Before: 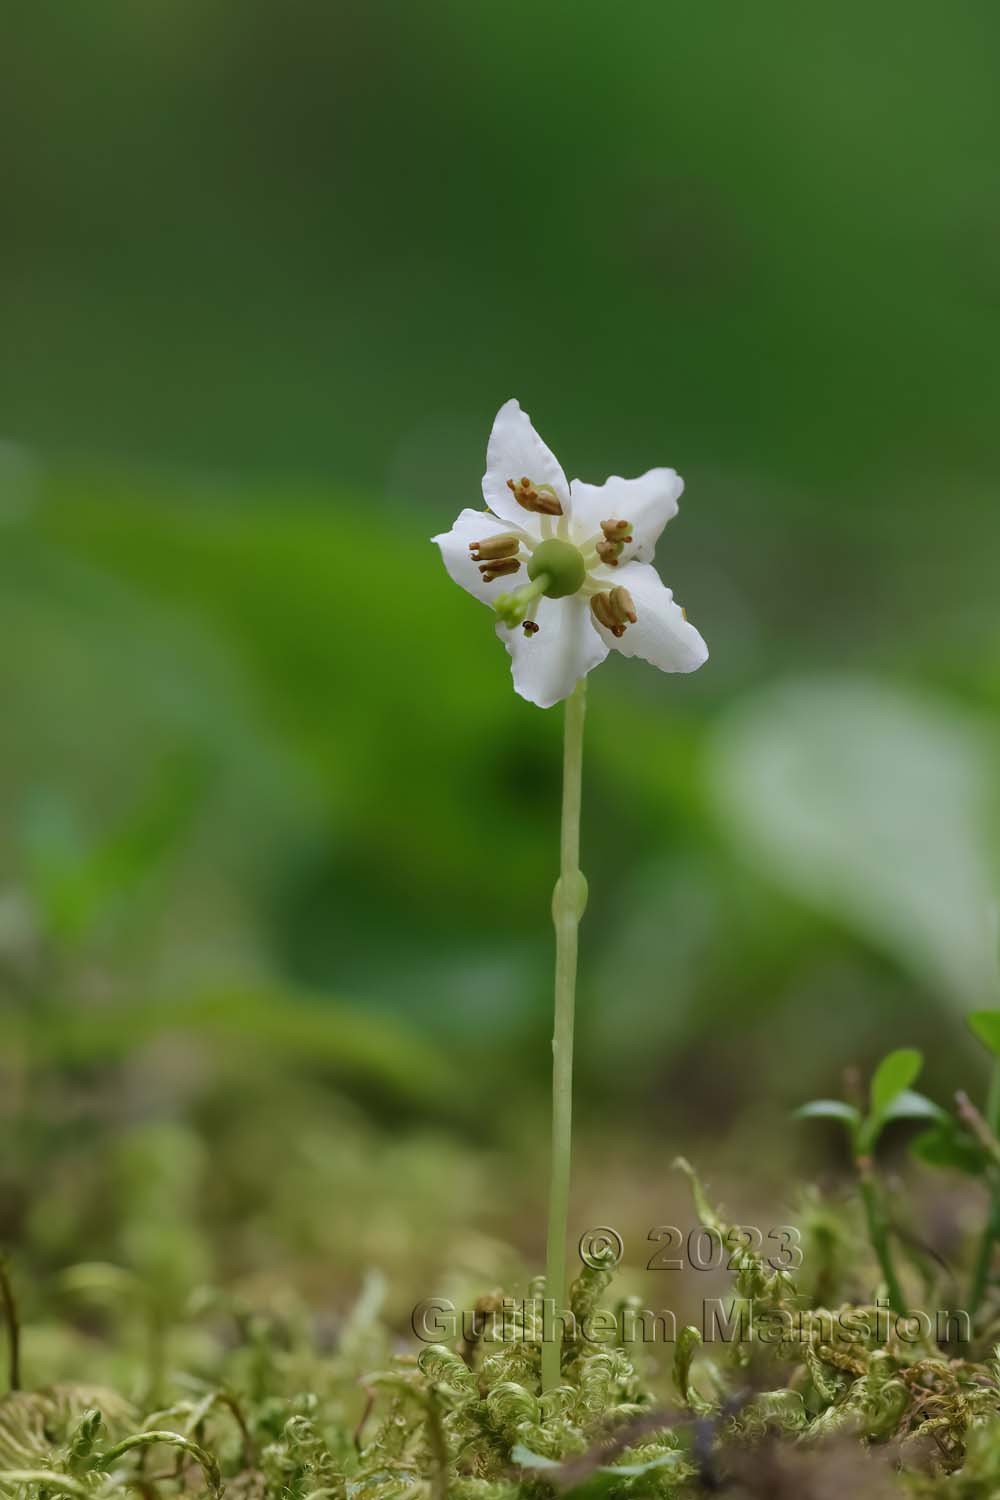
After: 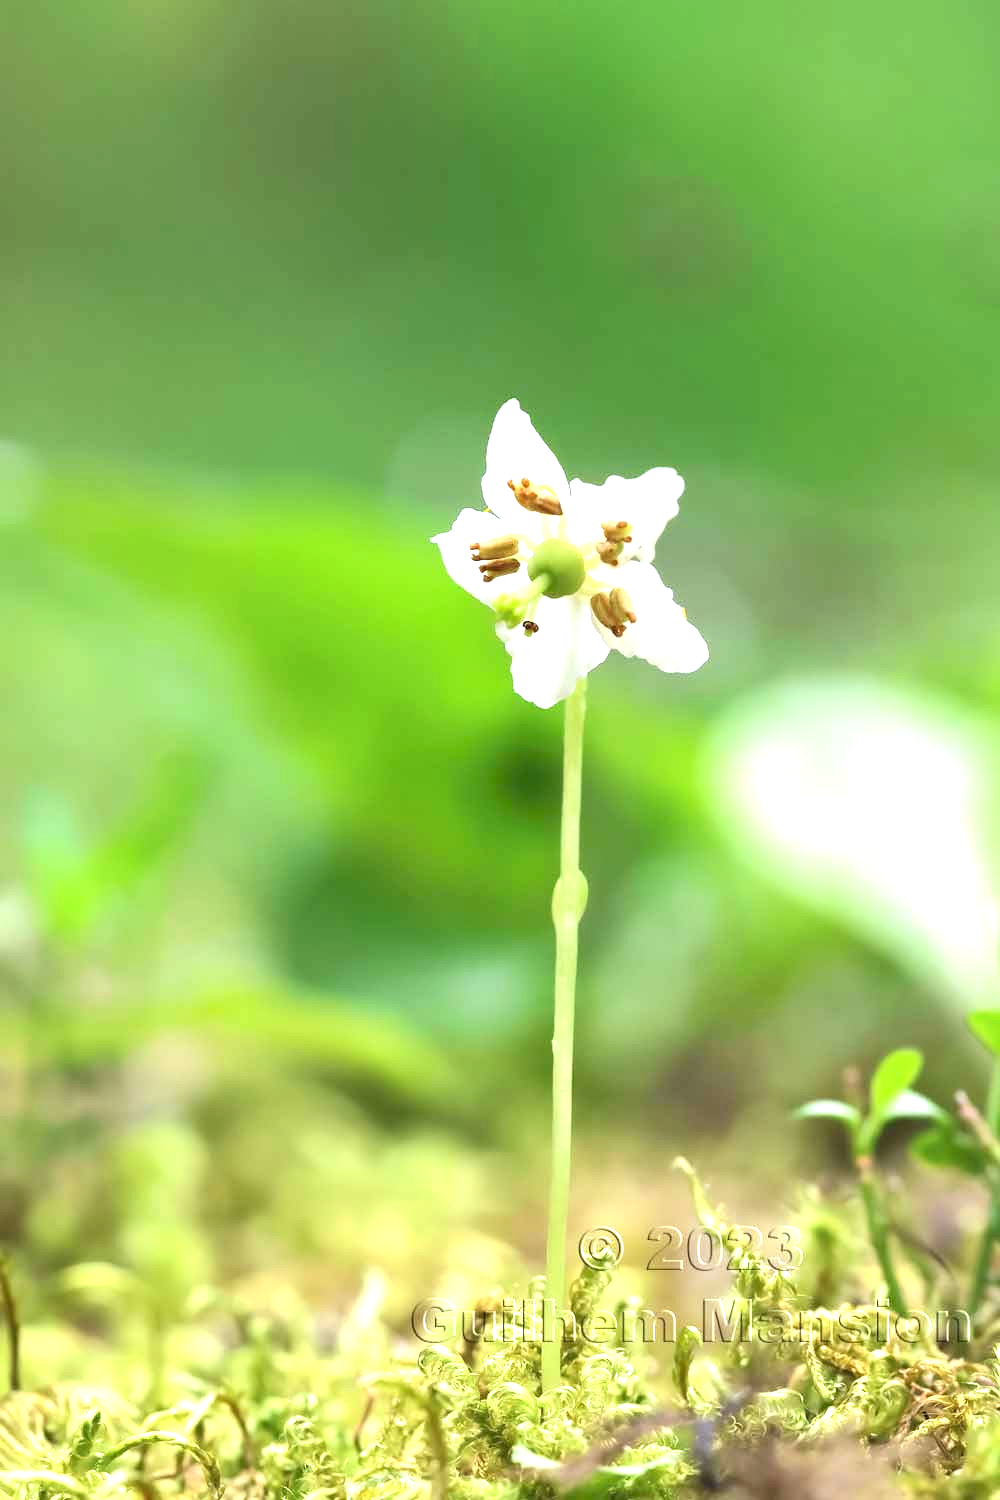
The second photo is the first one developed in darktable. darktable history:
exposure: exposure 2.003 EV, compensate highlight preservation false
contrast brightness saturation: contrast 0.1, brightness 0.02, saturation 0.02
